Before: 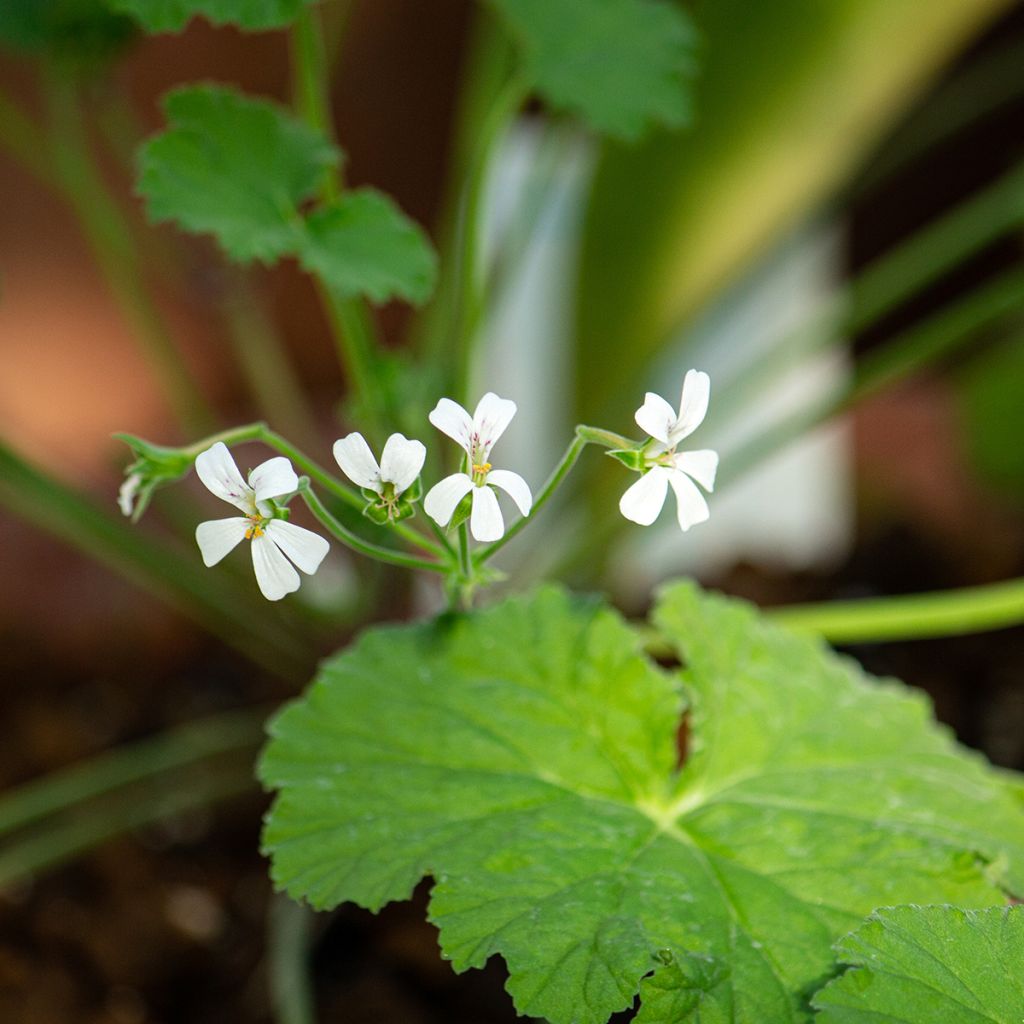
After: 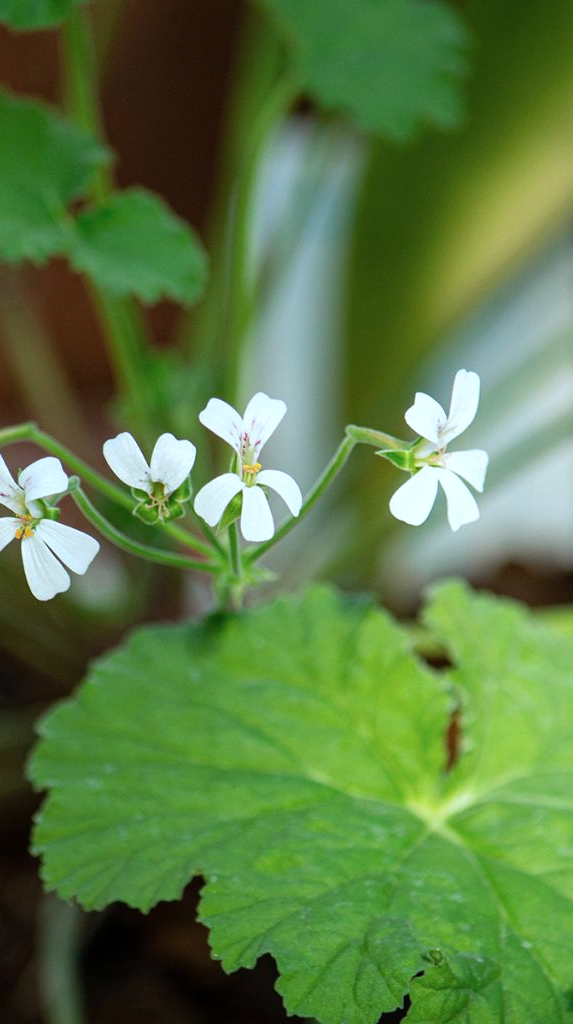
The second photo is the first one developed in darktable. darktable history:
crop and rotate: left 22.524%, right 21.468%
color correction: highlights a* -4.2, highlights b* -10.84
